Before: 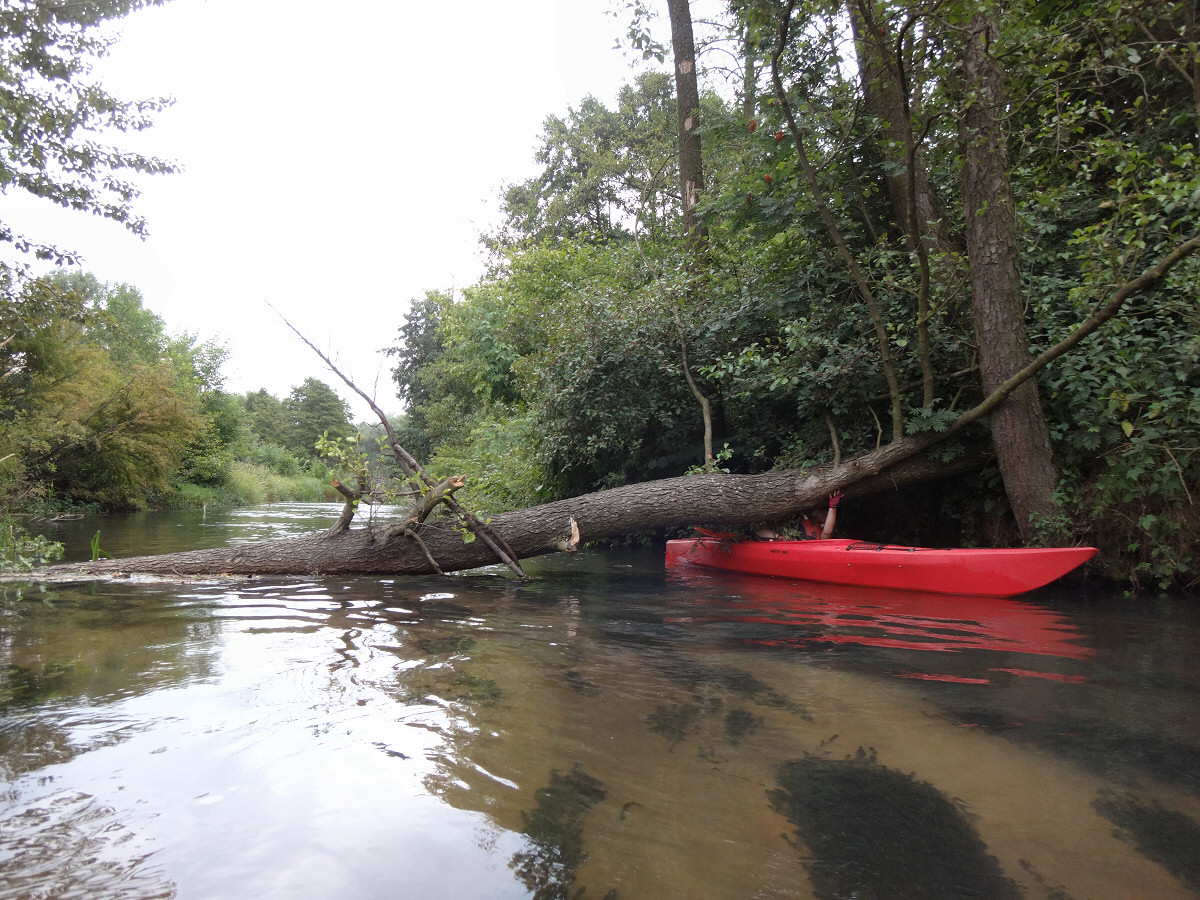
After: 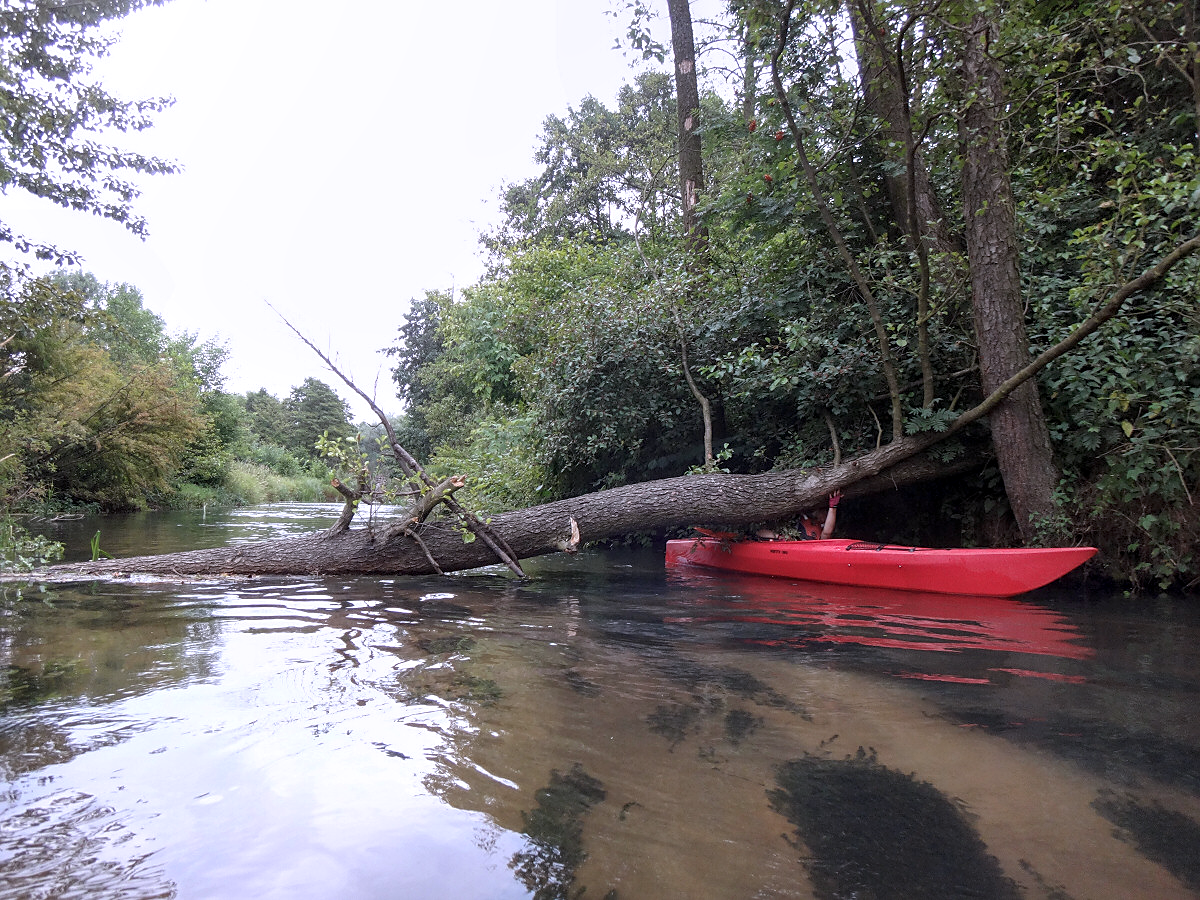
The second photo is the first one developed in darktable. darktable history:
sharpen: radius 1.837, amount 0.403, threshold 1.395
local contrast: on, module defaults
color calibration: illuminant custom, x 0.363, y 0.385, temperature 4524.88 K
